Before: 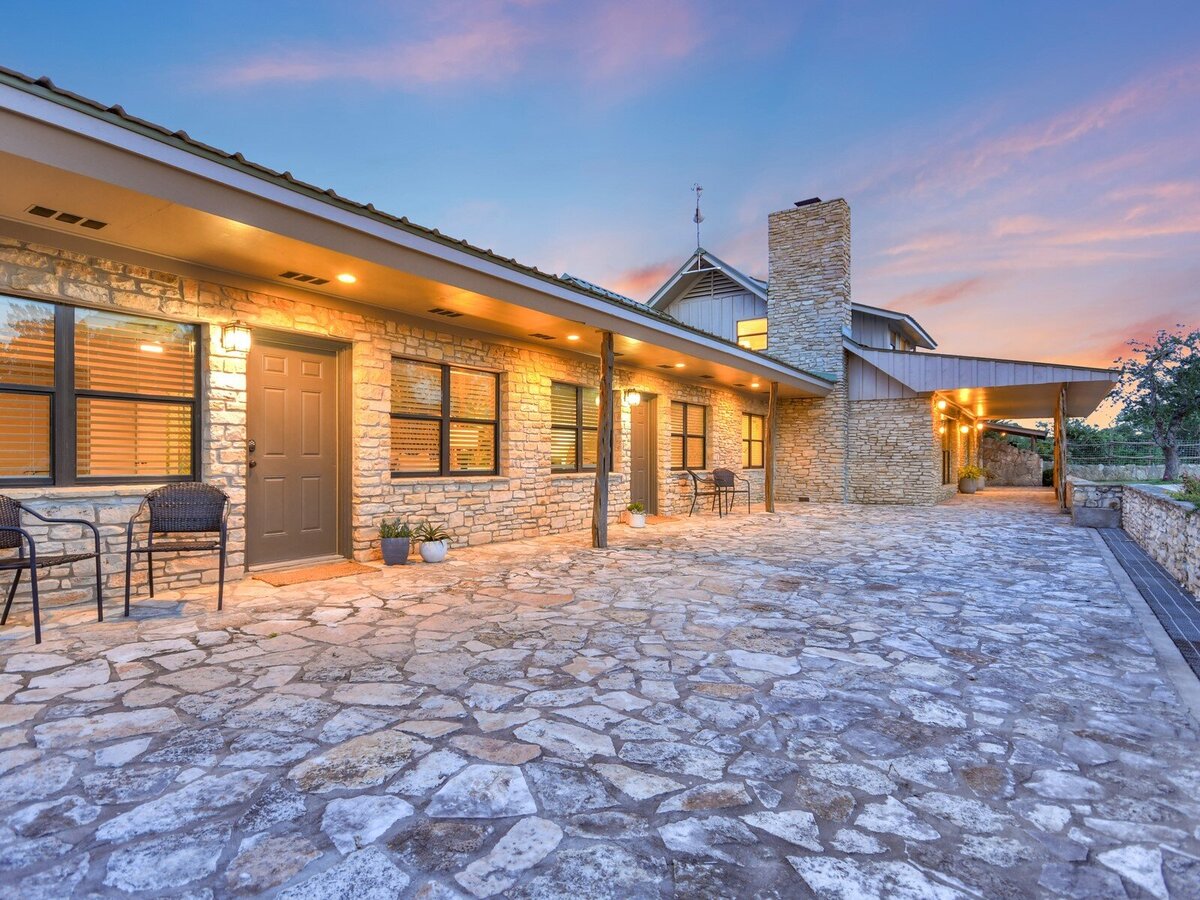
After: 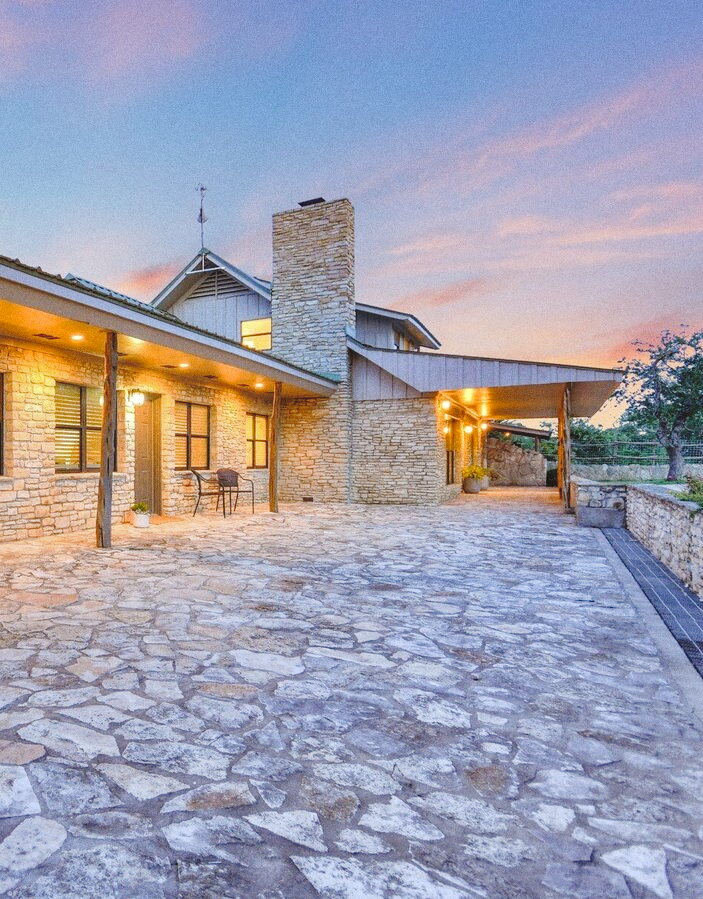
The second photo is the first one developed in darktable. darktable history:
tone curve: curves: ch0 [(0, 0) (0.003, 0.09) (0.011, 0.095) (0.025, 0.097) (0.044, 0.108) (0.069, 0.117) (0.1, 0.129) (0.136, 0.151) (0.177, 0.185) (0.224, 0.229) (0.277, 0.299) (0.335, 0.379) (0.399, 0.469) (0.468, 0.55) (0.543, 0.629) (0.623, 0.702) (0.709, 0.775) (0.801, 0.85) (0.898, 0.91) (1, 1)], preserve colors none
crop: left 41.402%
shadows and highlights: shadows 10, white point adjustment 1, highlights -40
grain: coarseness 0.09 ISO
